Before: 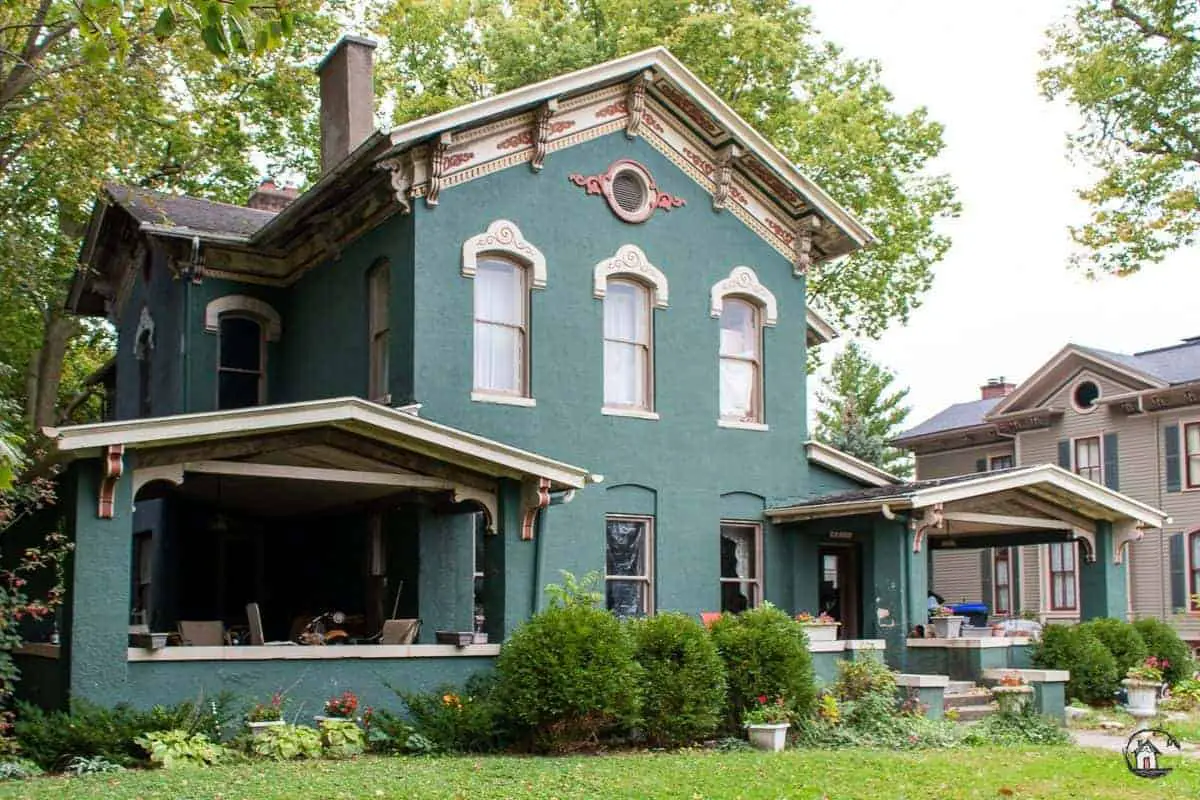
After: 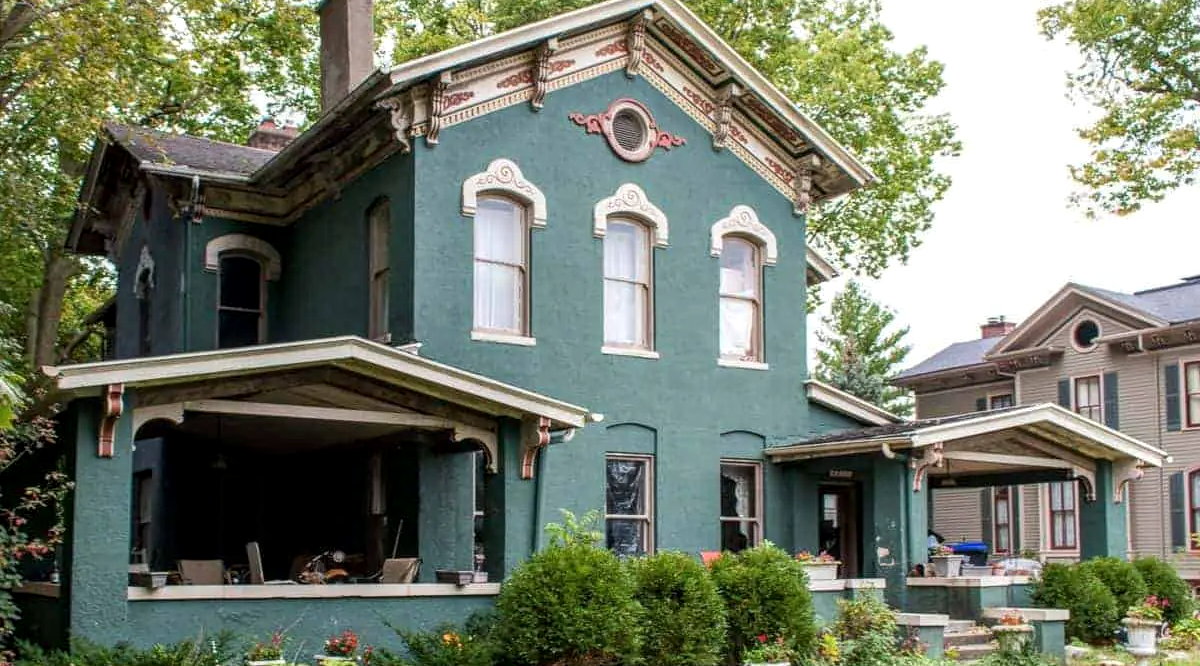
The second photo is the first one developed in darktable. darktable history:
crop: top 7.625%, bottom 8.027%
local contrast: on, module defaults
